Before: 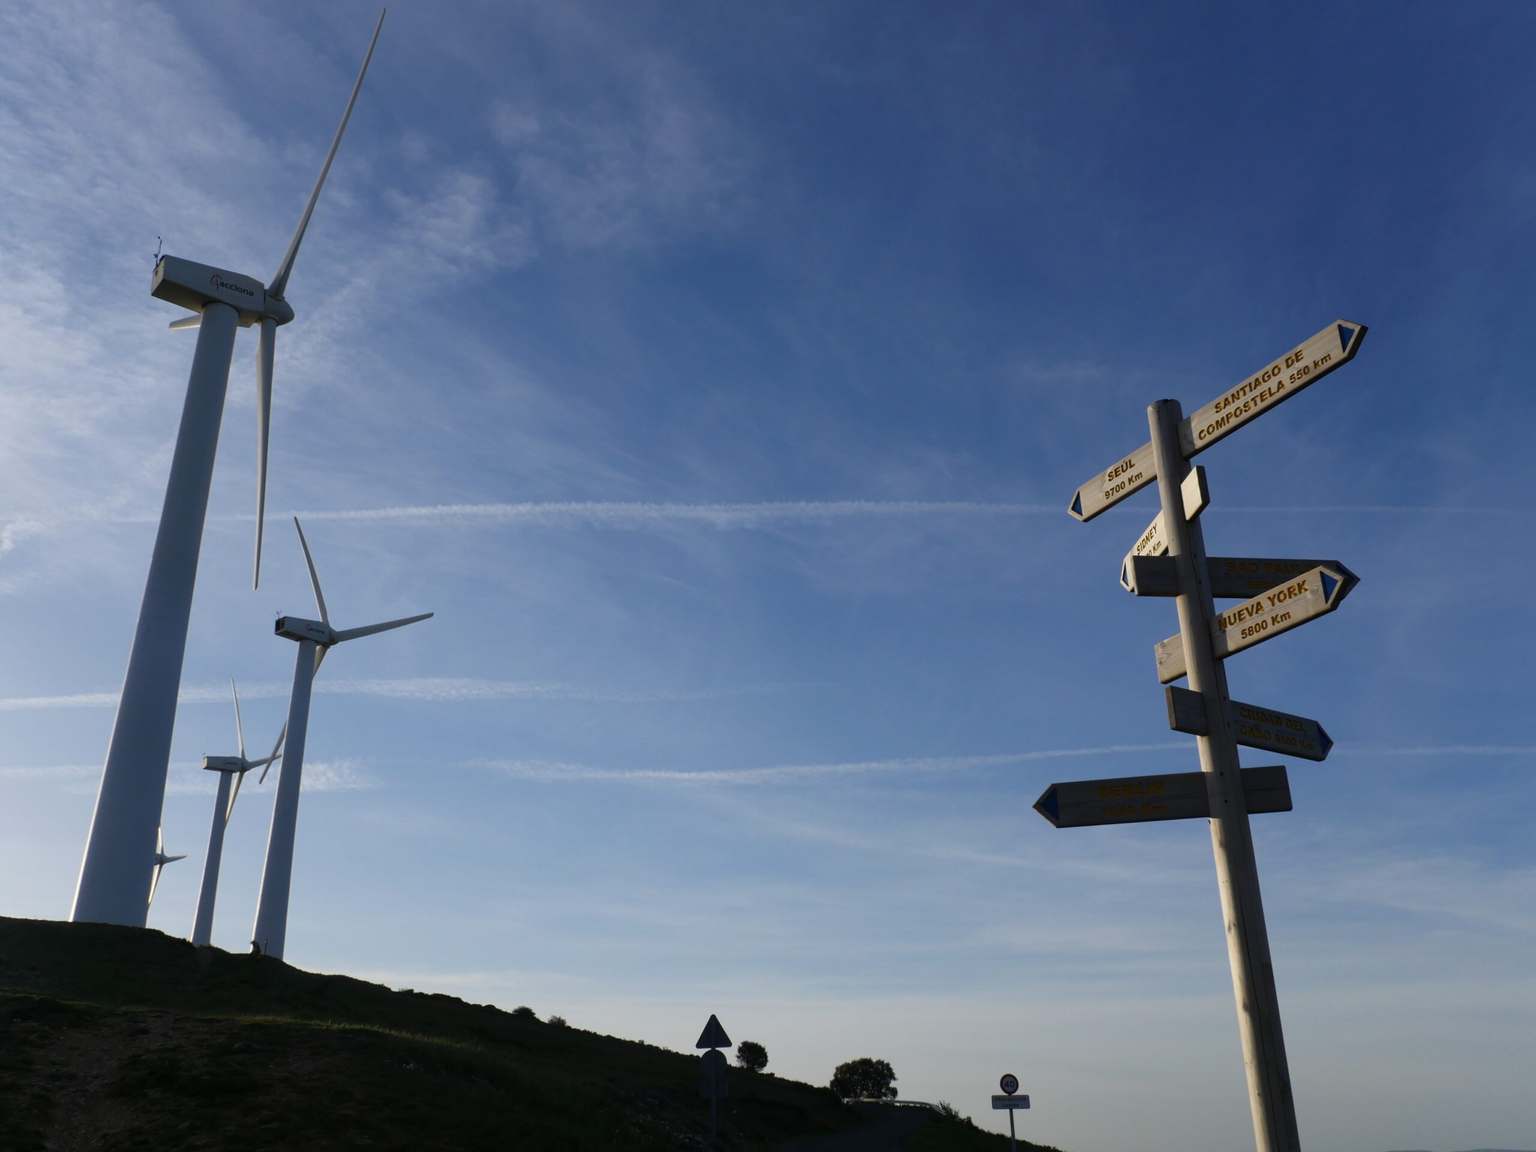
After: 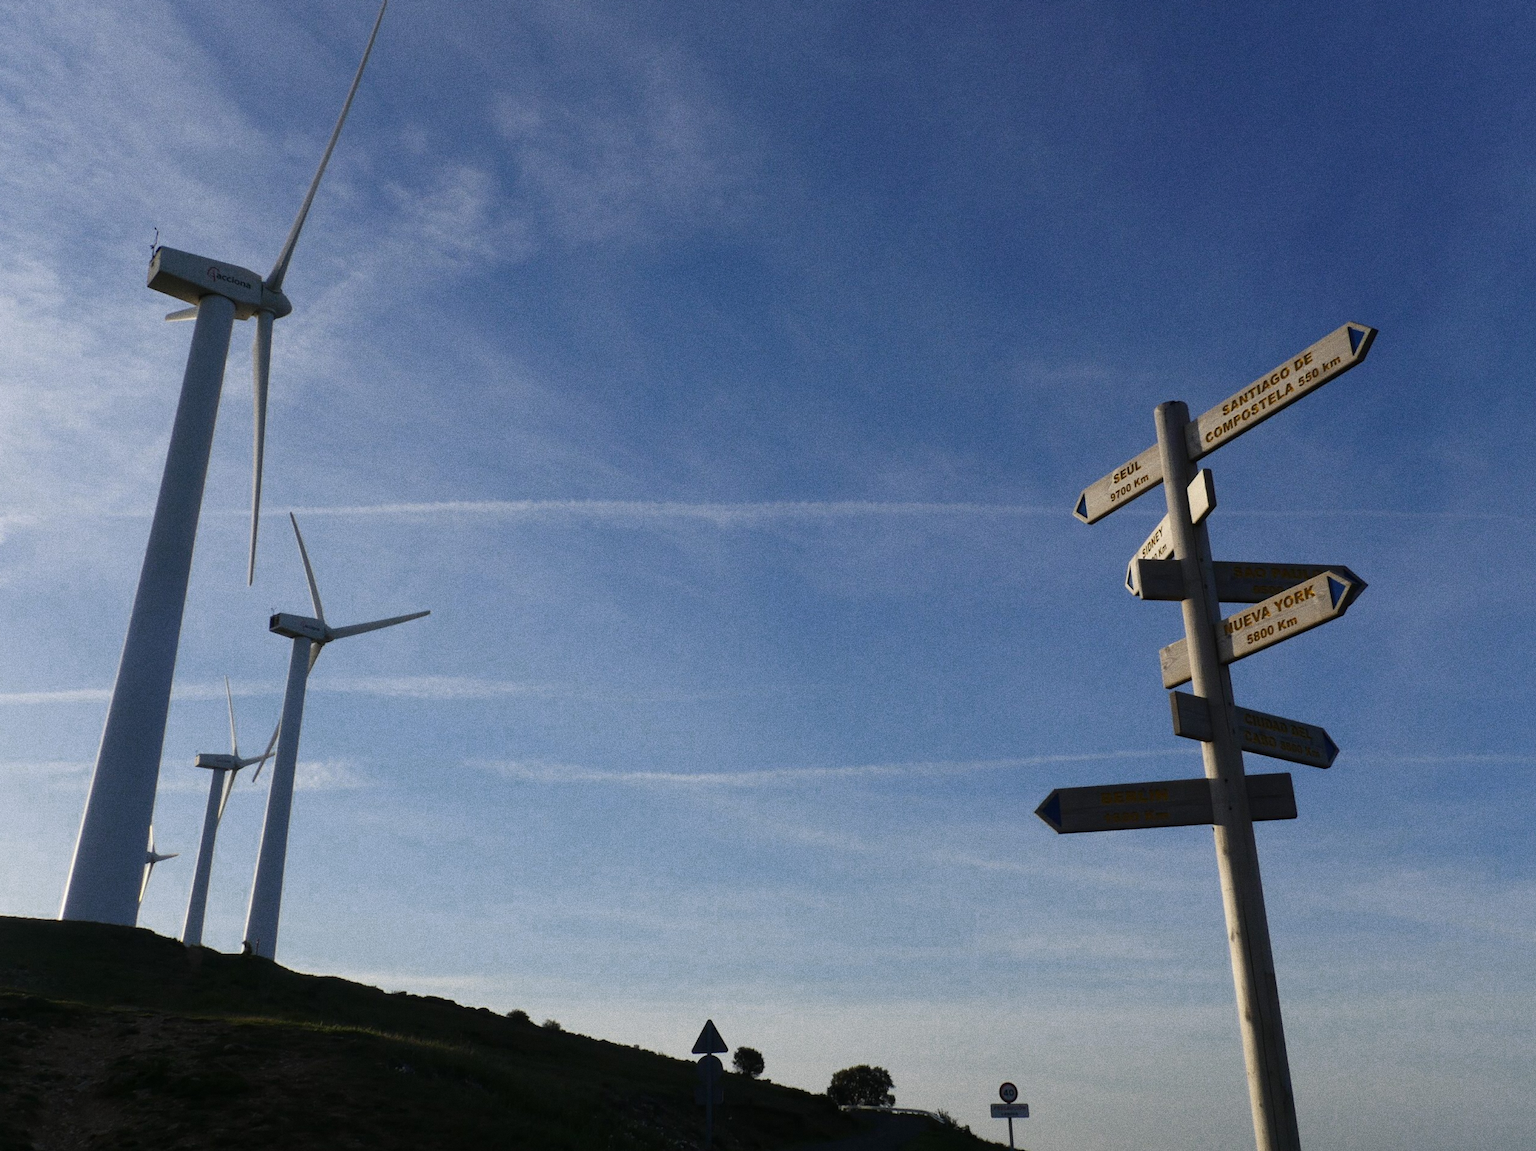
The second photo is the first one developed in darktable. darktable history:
crop and rotate: angle -0.5°
color zones: curves: ch0 [(0.25, 0.5) (0.636, 0.25) (0.75, 0.5)]
grain: coarseness 0.09 ISO, strength 40%
